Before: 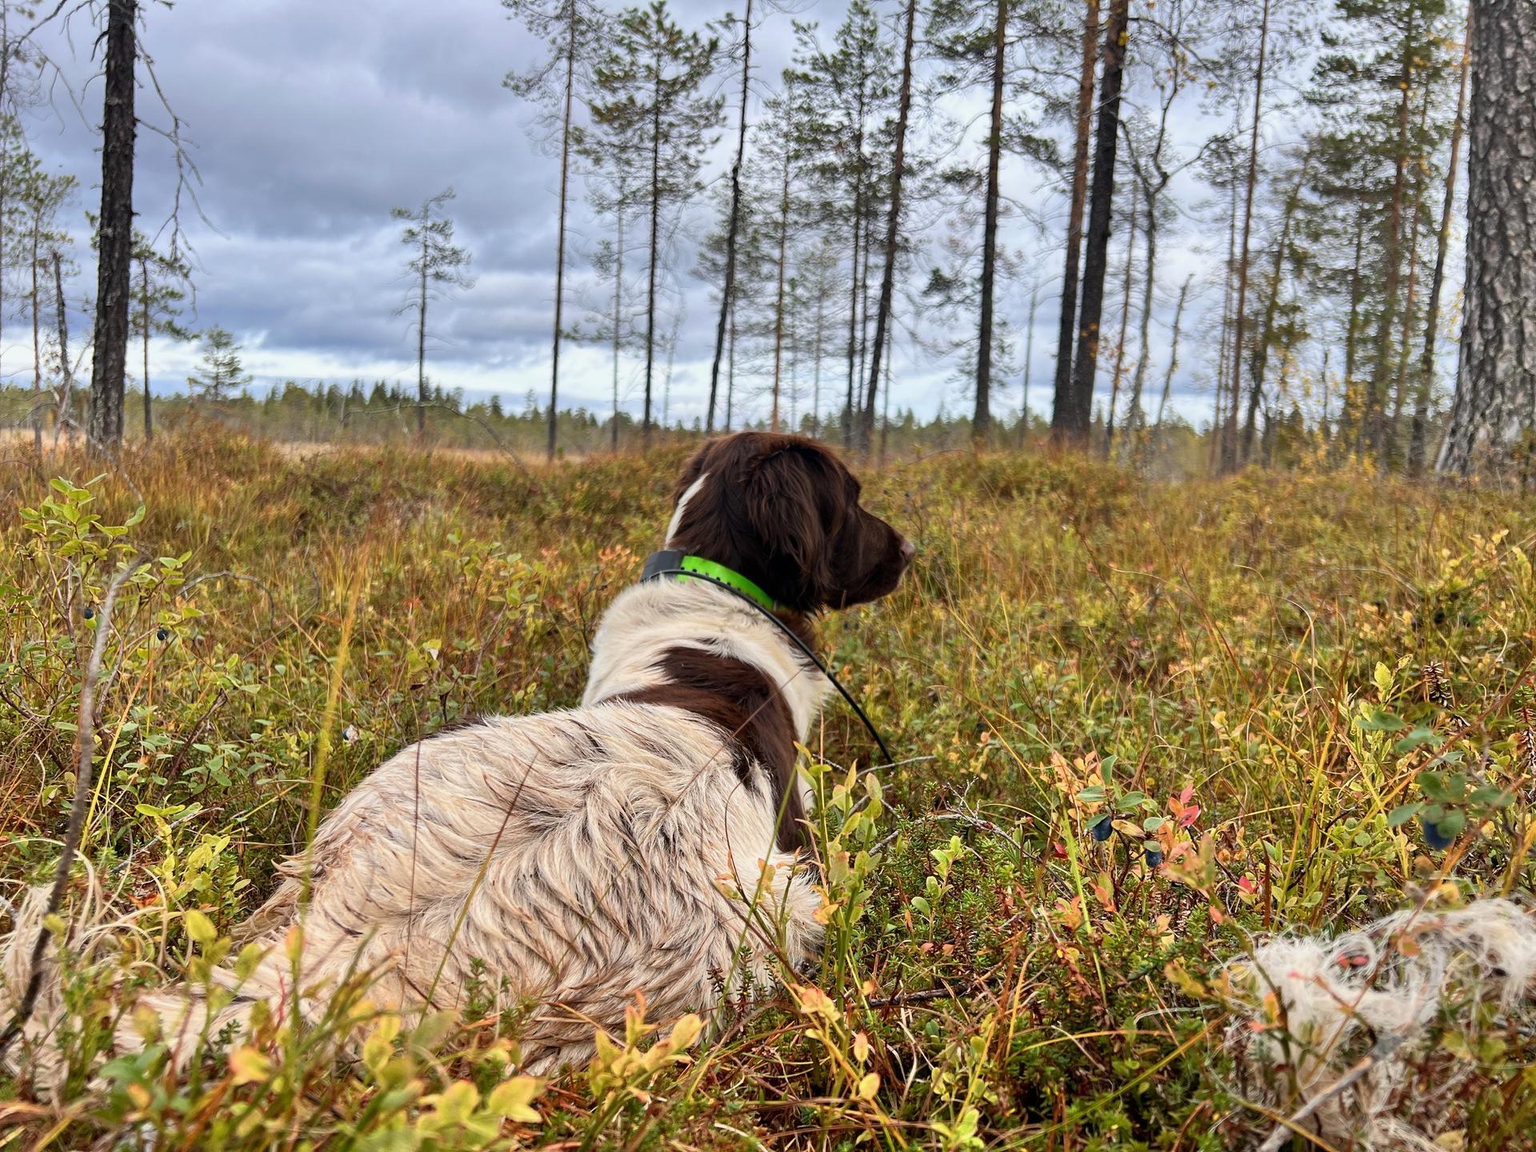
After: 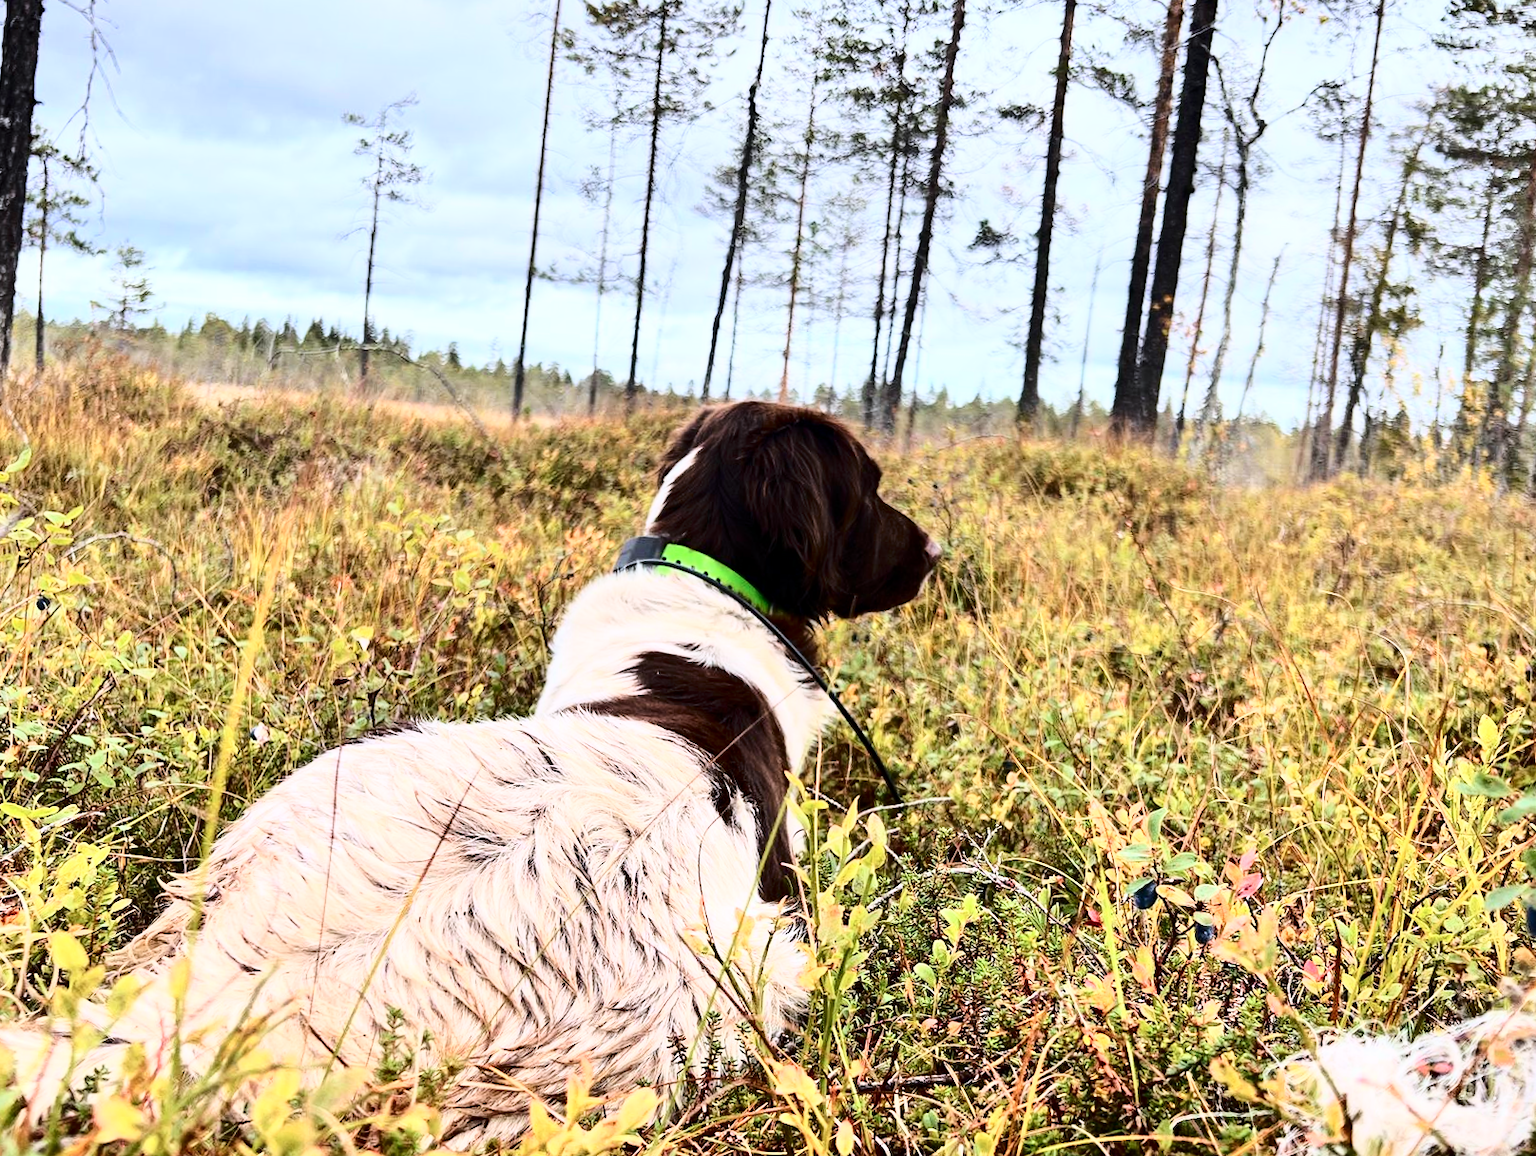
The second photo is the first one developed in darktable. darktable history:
base curve: curves: ch0 [(0, 0) (0.028, 0.03) (0.121, 0.232) (0.46, 0.748) (0.859, 0.968) (1, 1)]
exposure: black level correction 0.001, compensate highlight preservation false
crop and rotate: angle -3.14°, left 5.107%, top 5.18%, right 4.699%, bottom 4.21%
color calibration: illuminant as shot in camera, x 0.358, y 0.373, temperature 4628.91 K
contrast brightness saturation: contrast 0.283
